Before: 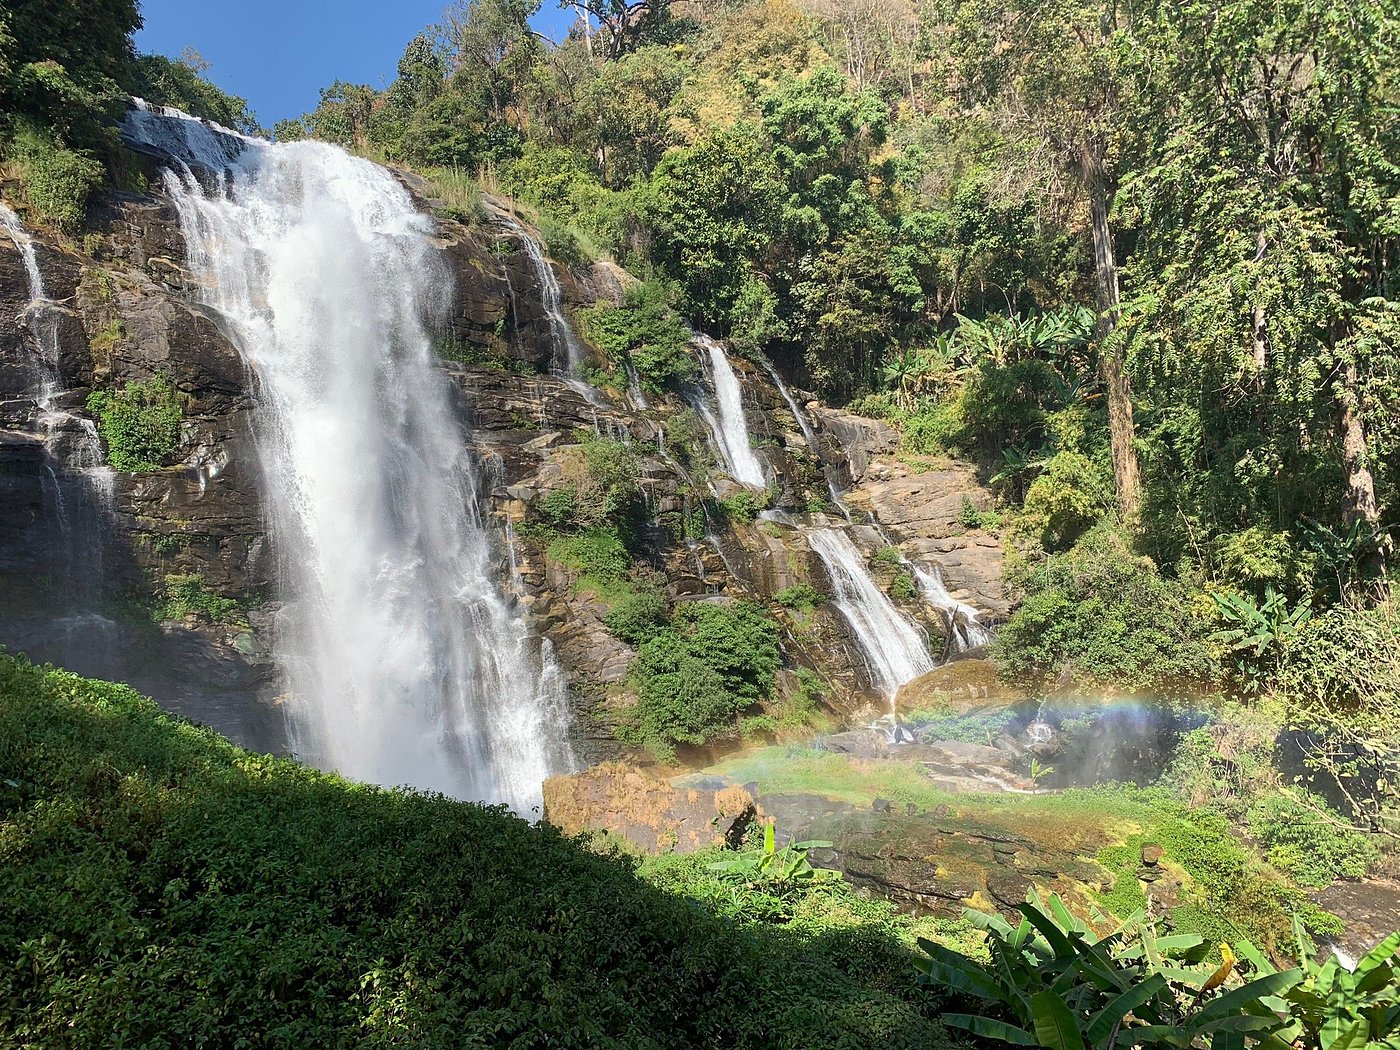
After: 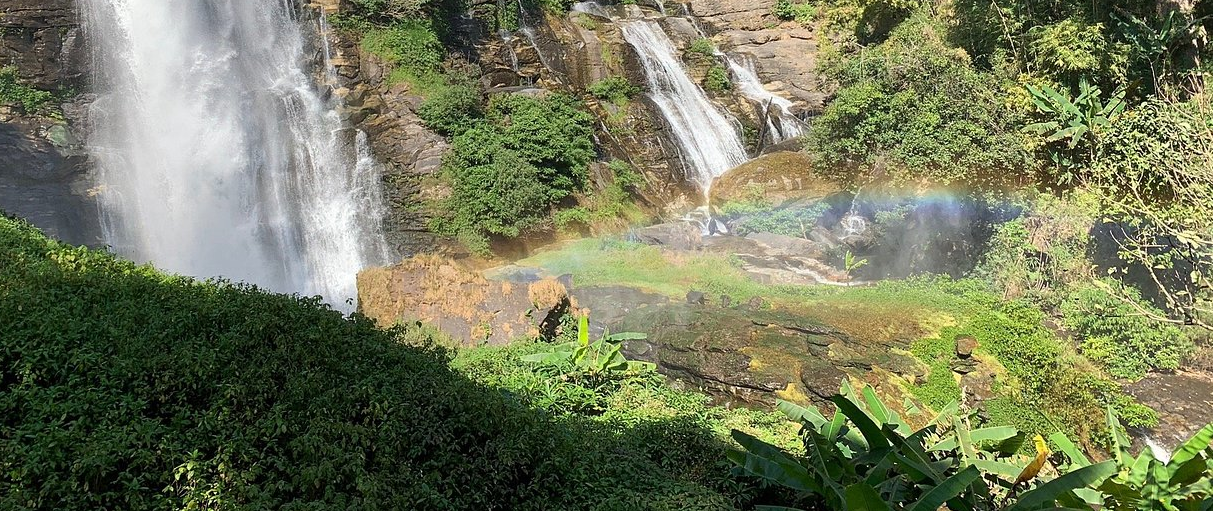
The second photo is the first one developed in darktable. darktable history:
crop and rotate: left 13.318%, top 48.44%, bottom 2.857%
